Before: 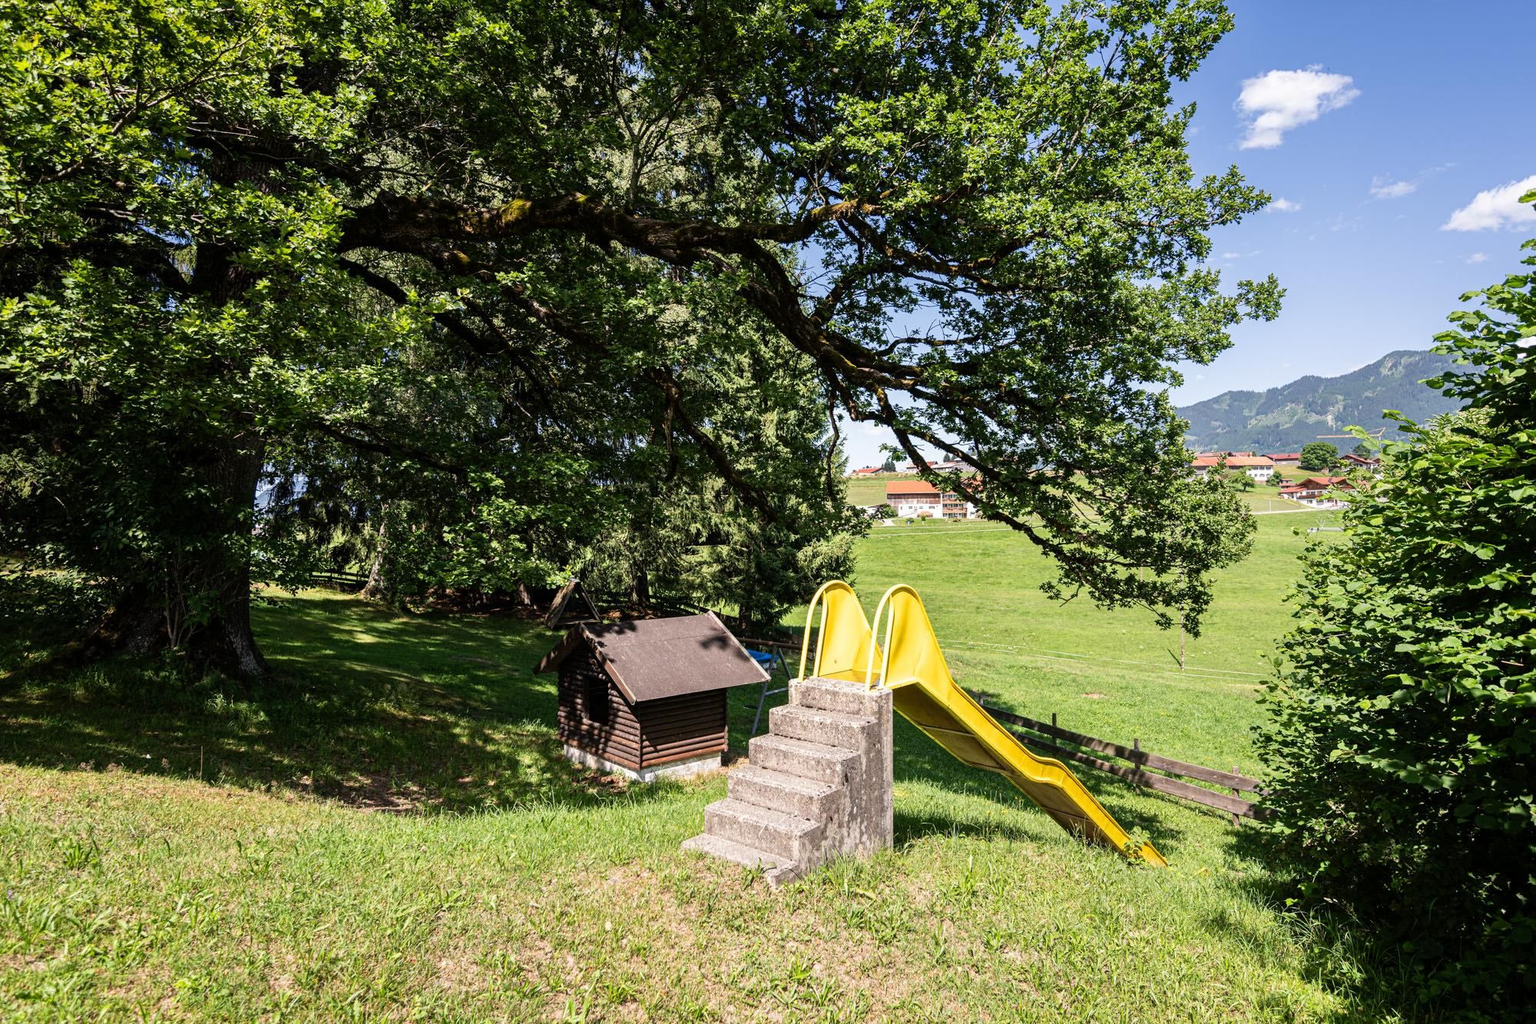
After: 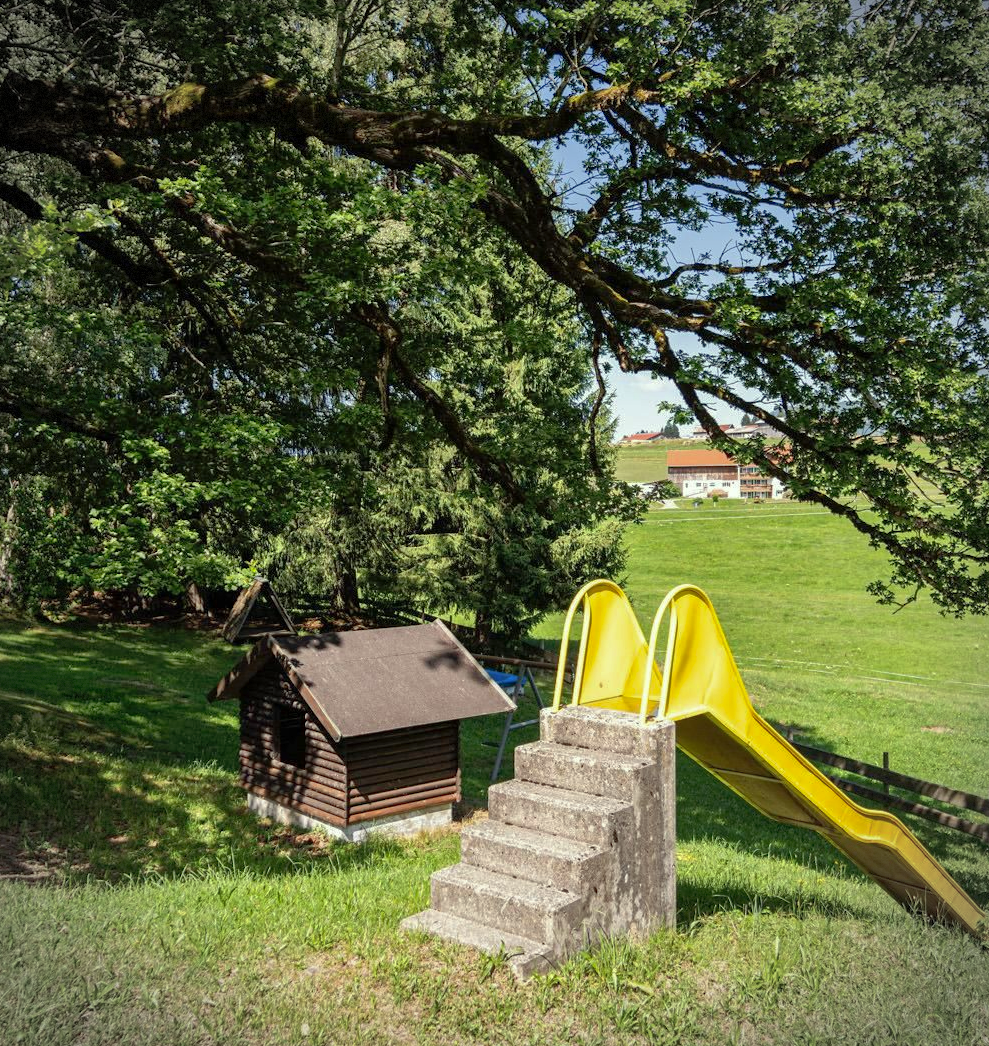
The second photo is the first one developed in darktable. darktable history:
shadows and highlights: on, module defaults
crop and rotate: angle 0.02°, left 24.353%, top 13.219%, right 26.156%, bottom 8.224%
vignetting: dithering 8-bit output, unbound false
color correction: highlights a* -4.73, highlights b* 5.06, saturation 0.97
